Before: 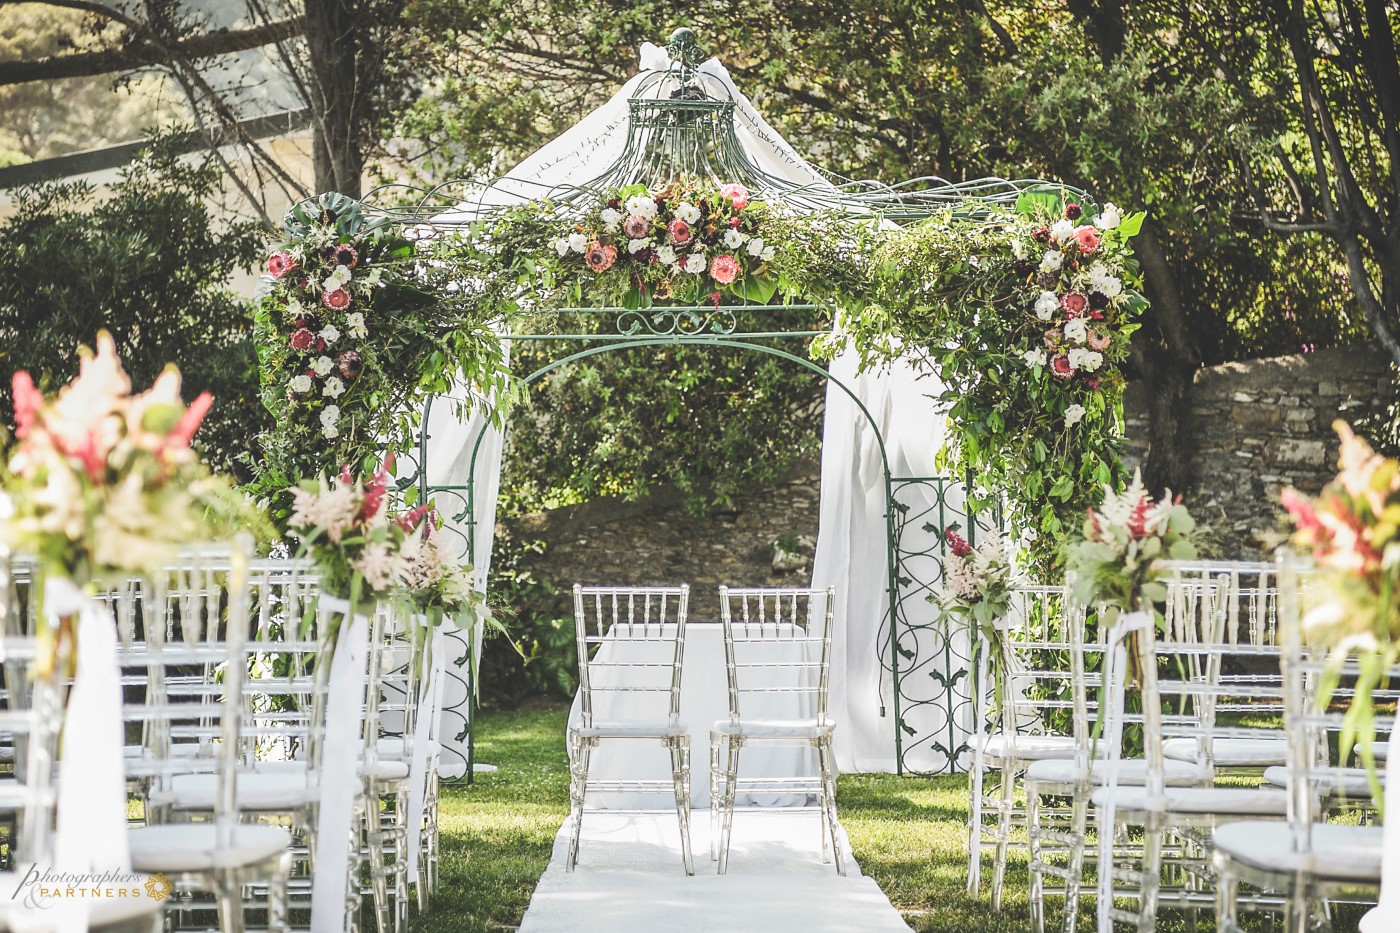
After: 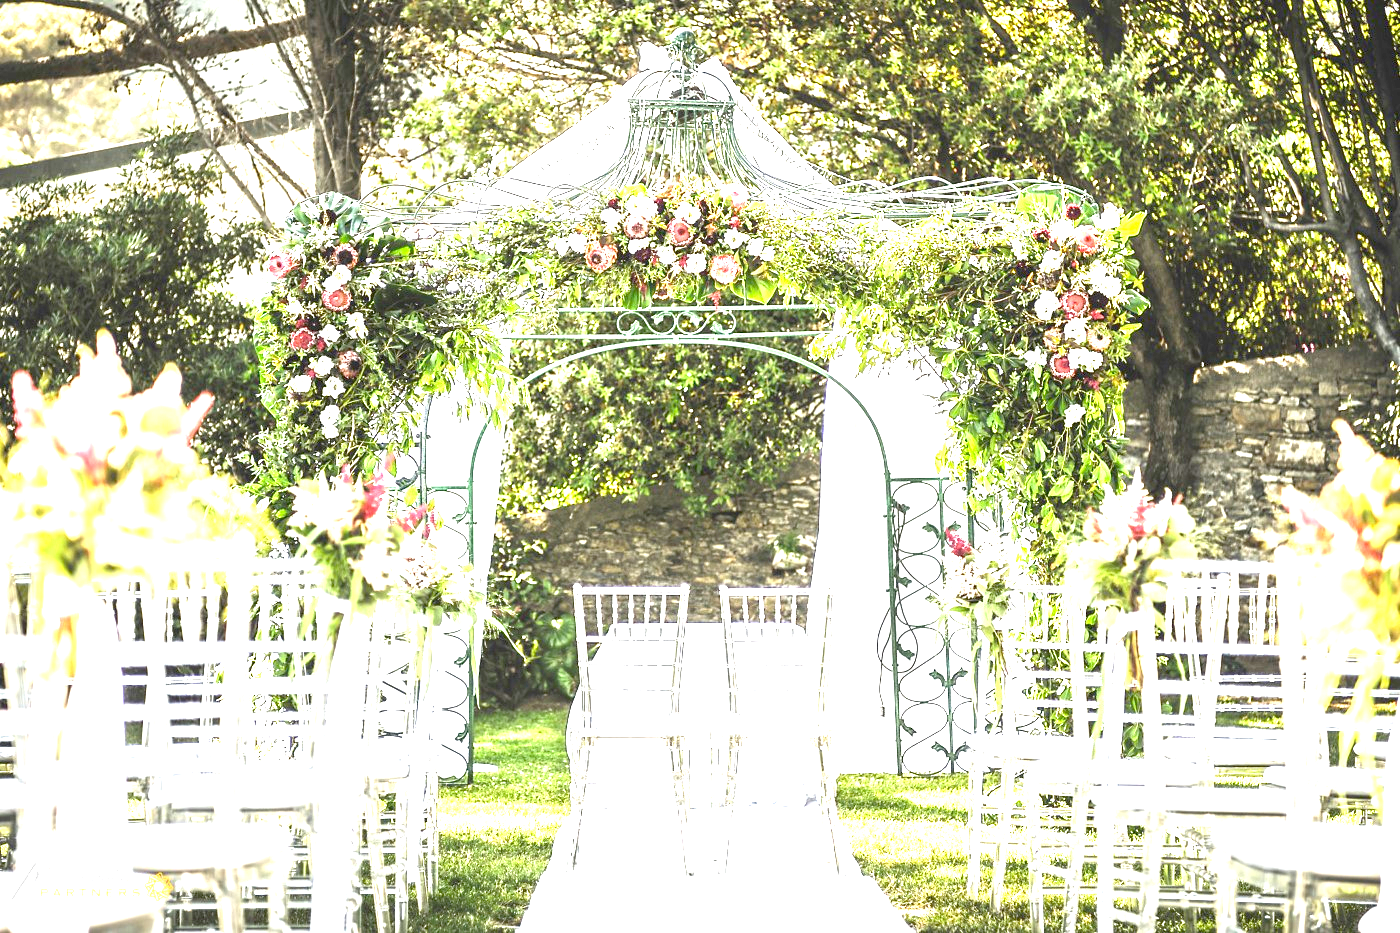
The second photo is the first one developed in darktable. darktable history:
exposure: black level correction 0.016, exposure 1.766 EV, compensate highlight preservation false
color balance rgb: perceptual saturation grading › global saturation 0.087%, global vibrance 9.371%
